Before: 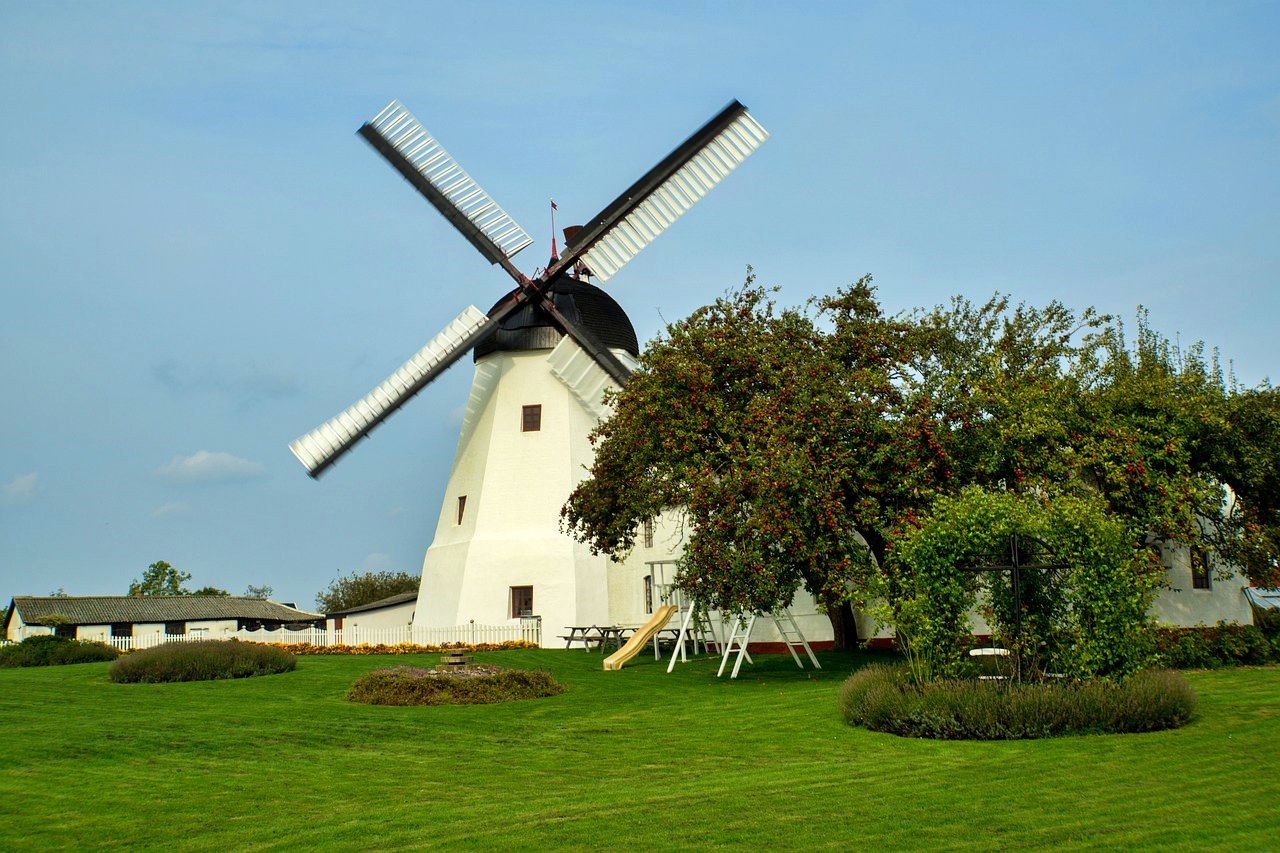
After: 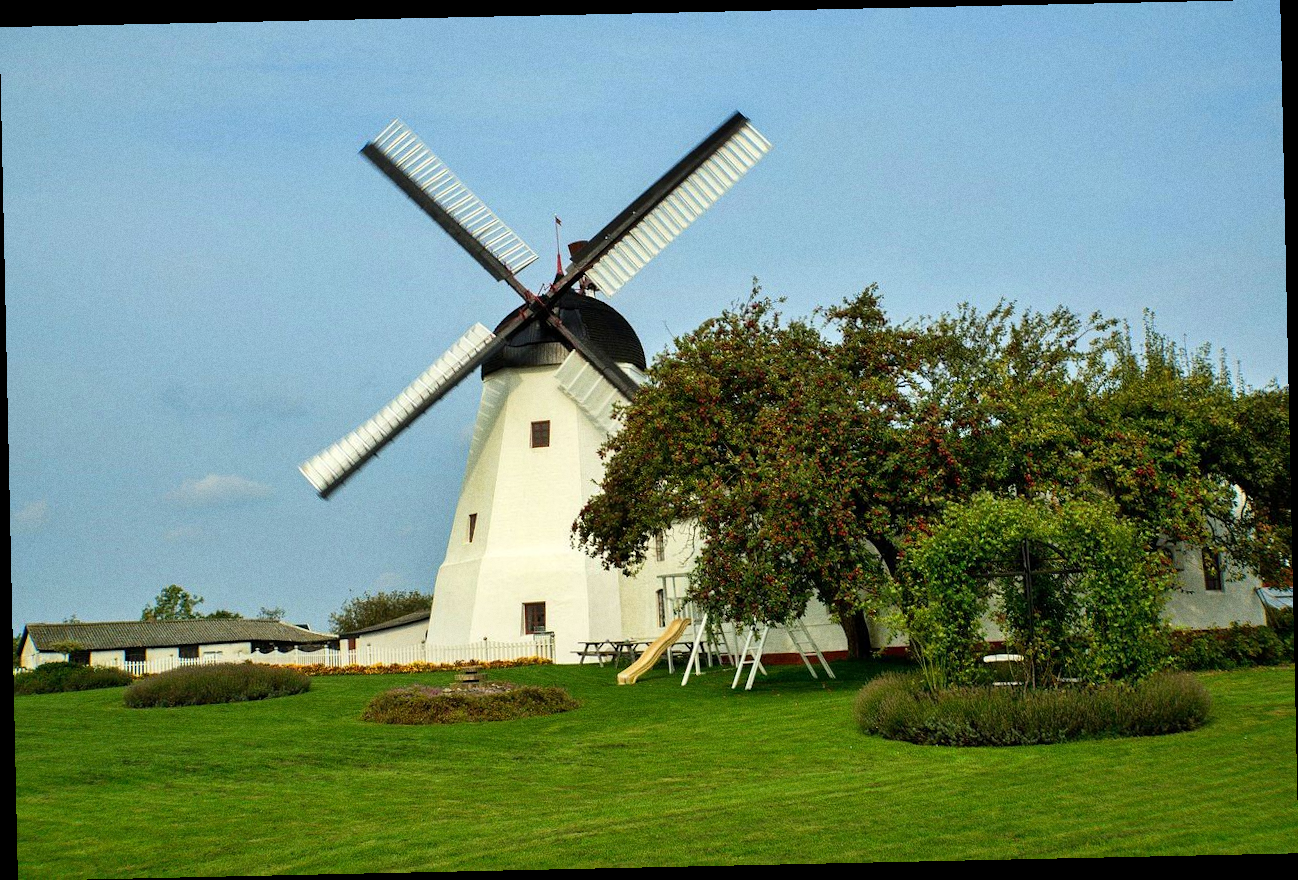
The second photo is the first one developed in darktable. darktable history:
rotate and perspective: rotation -1.24°, automatic cropping off
grain: coarseness 0.09 ISO
